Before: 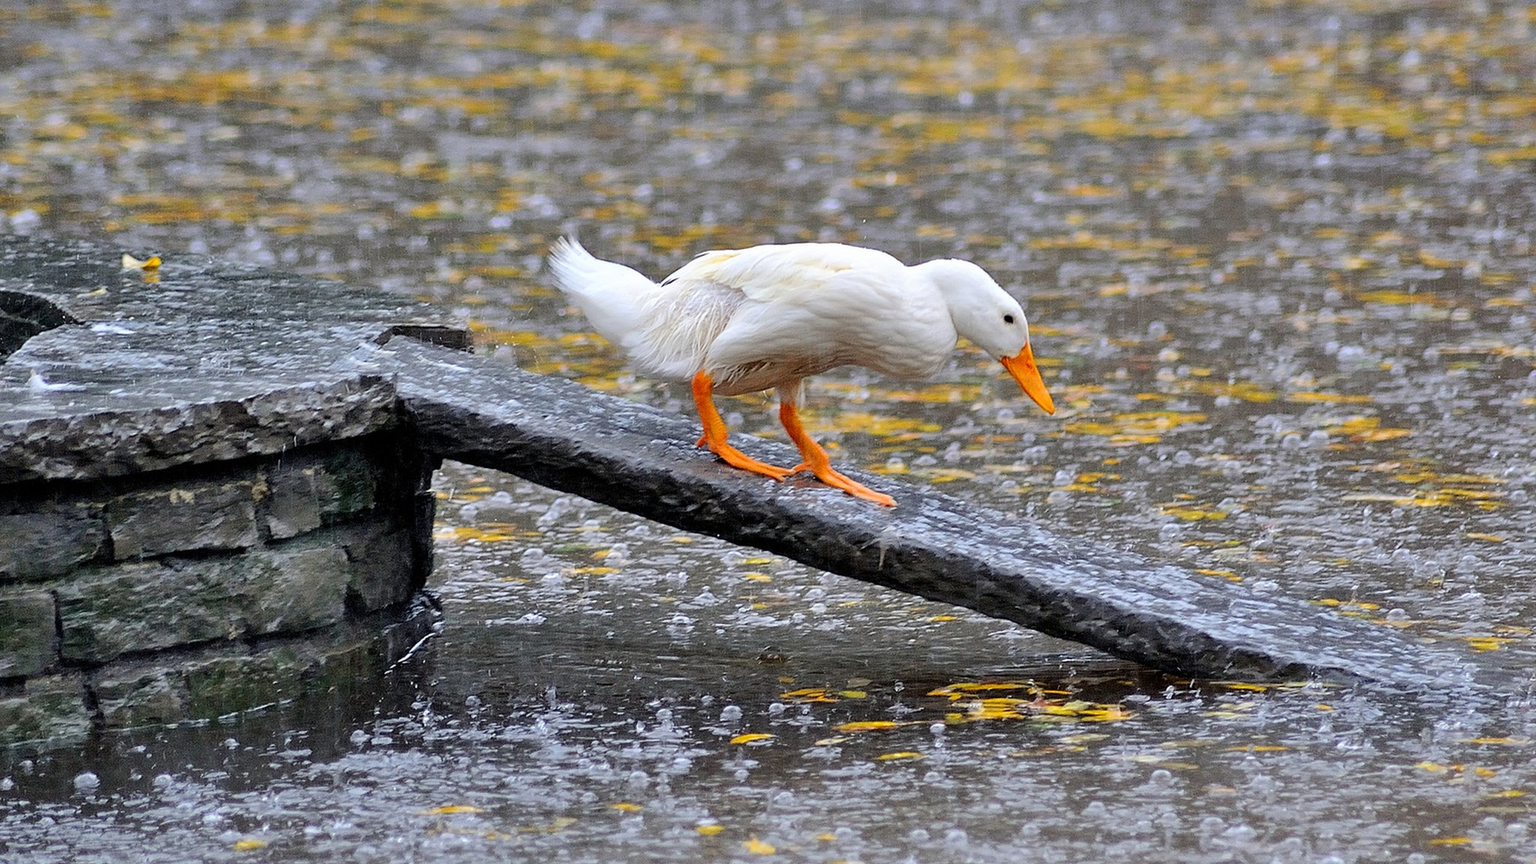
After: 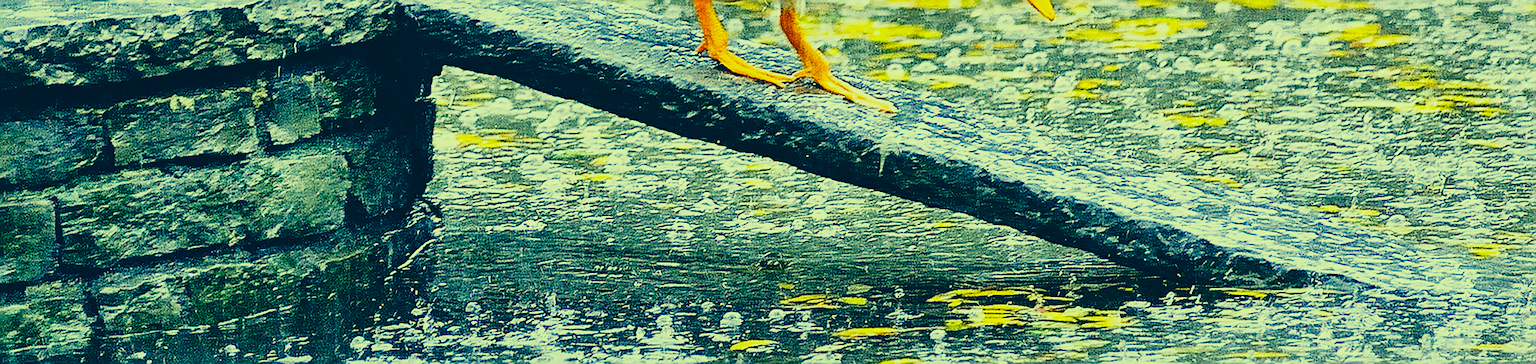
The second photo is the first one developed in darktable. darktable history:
base curve: curves: ch0 [(0, 0) (0.028, 0.03) (0.121, 0.232) (0.46, 0.748) (0.859, 0.968) (1, 1)], preserve colors none
levels: white 90.69%
color correction: highlights a* -15.35, highlights b* 39.71, shadows a* -39.39, shadows b* -25.51
crop: top 45.604%, bottom 12.141%
local contrast: mode bilateral grid, contrast 19, coarseness 49, detail 132%, midtone range 0.2
sharpen: radius 1.404, amount 1.26, threshold 0.777
tone curve: curves: ch0 [(0, 0.032) (0.094, 0.08) (0.265, 0.208) (0.41, 0.417) (0.498, 0.496) (0.638, 0.673) (0.819, 0.841) (0.96, 0.899)]; ch1 [(0, 0) (0.161, 0.092) (0.37, 0.302) (0.417, 0.434) (0.495, 0.498) (0.576, 0.589) (0.725, 0.765) (1, 1)]; ch2 [(0, 0) (0.352, 0.403) (0.45, 0.469) (0.521, 0.515) (0.59, 0.579) (1, 1)], preserve colors none
